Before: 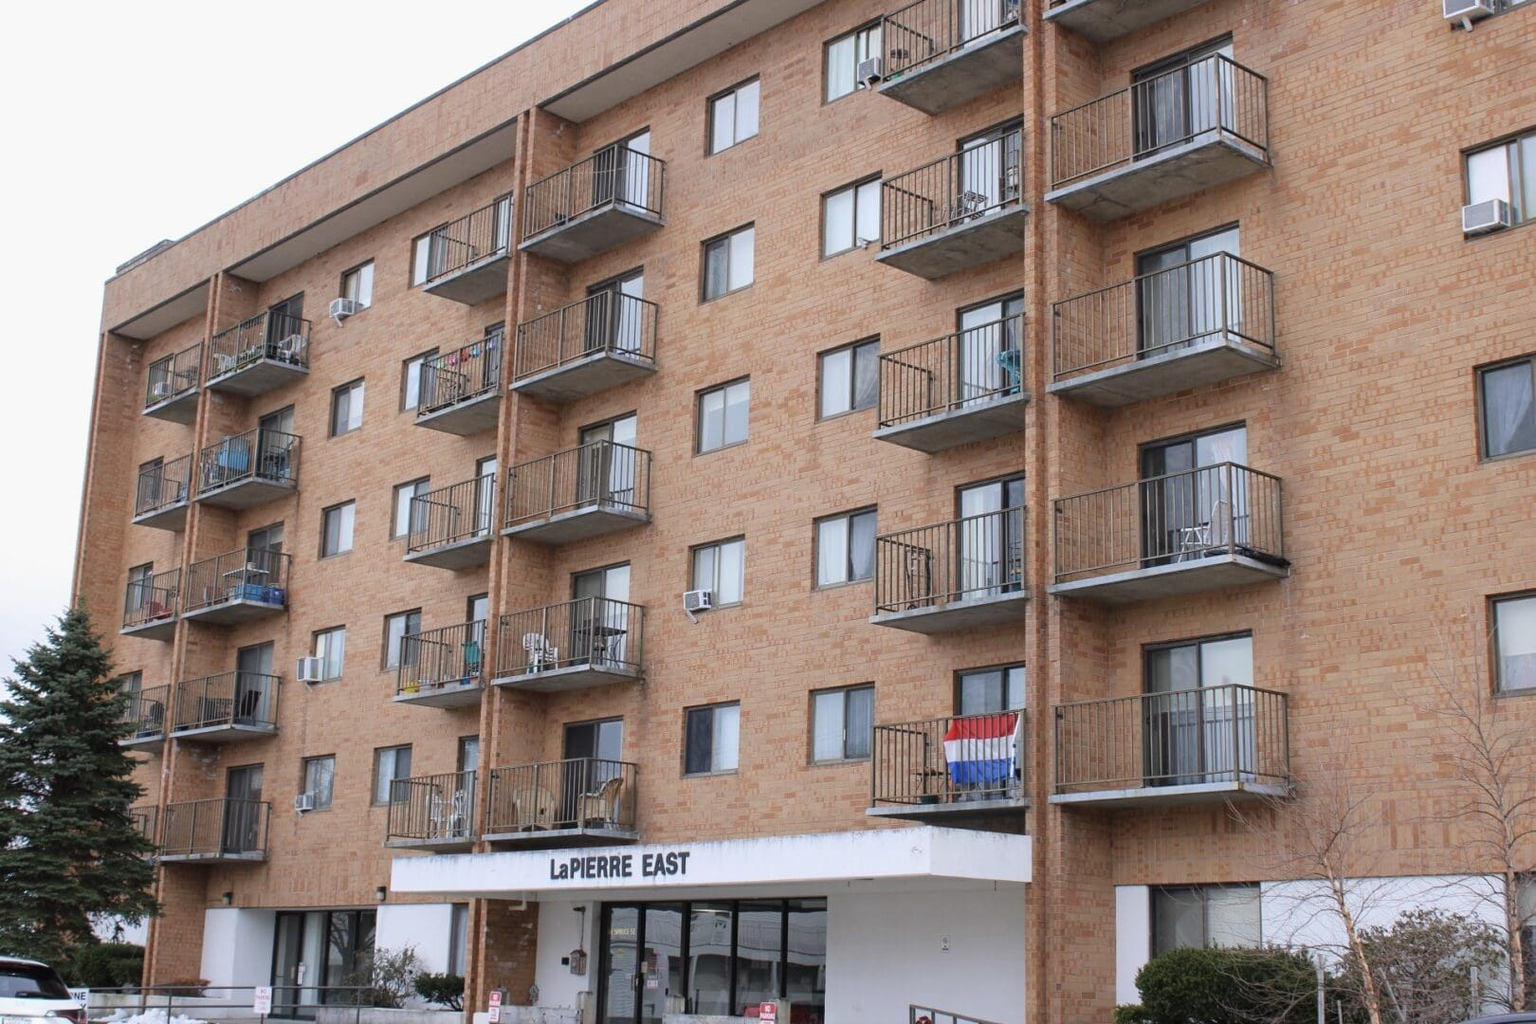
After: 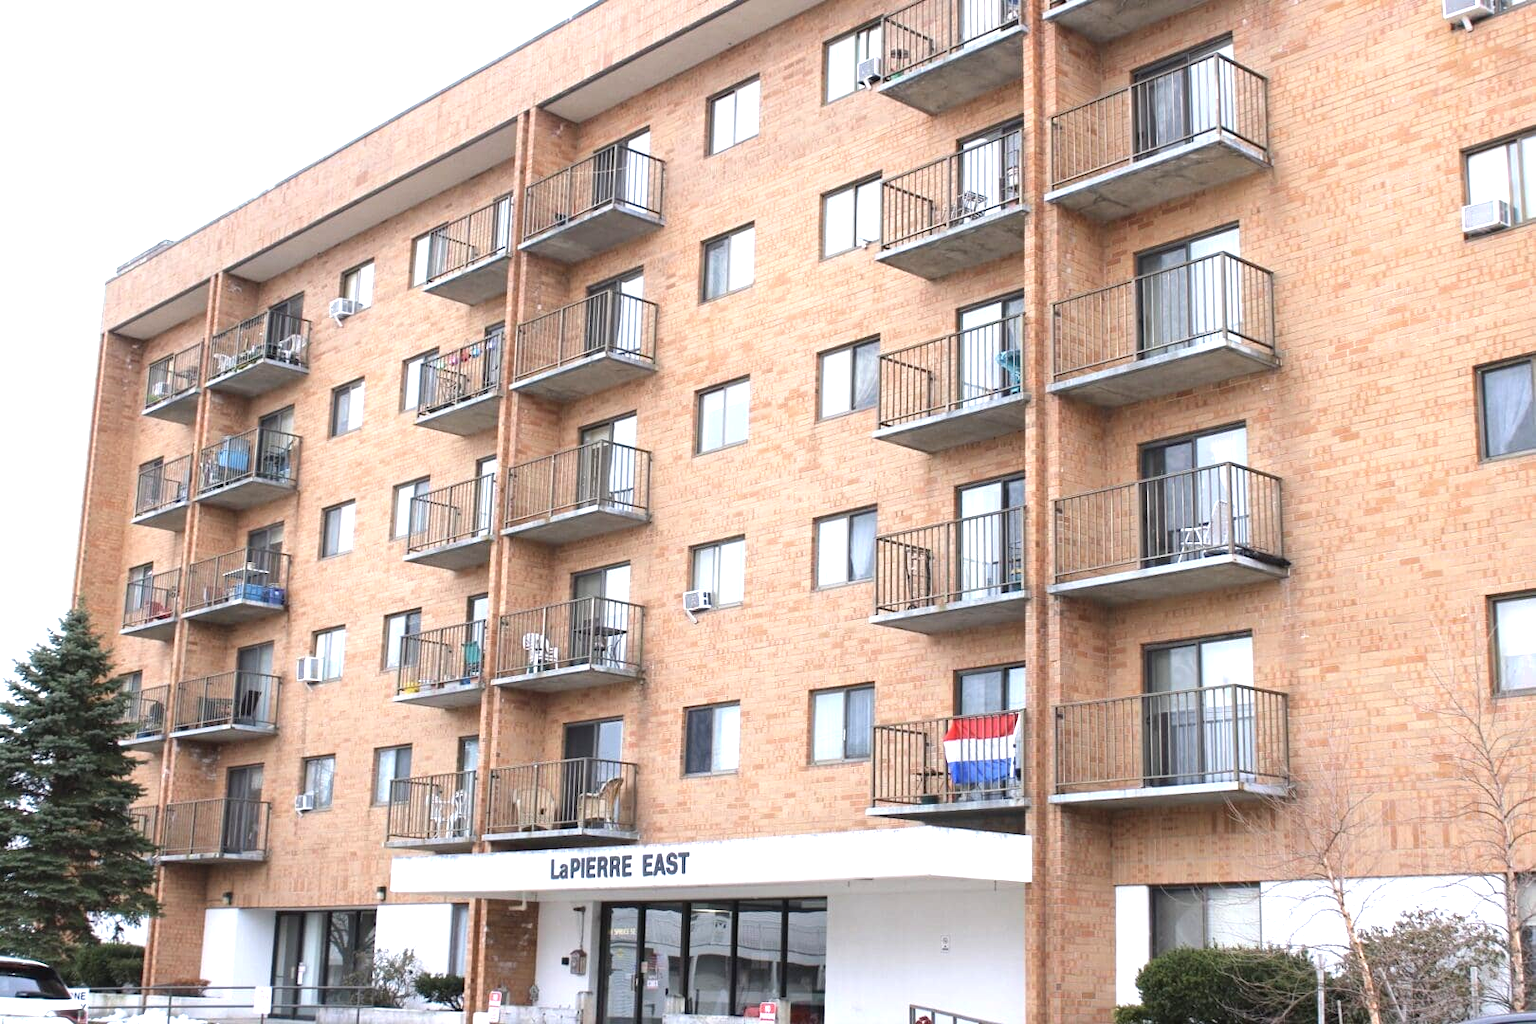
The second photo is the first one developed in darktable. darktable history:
exposure: black level correction 0, exposure 1.101 EV, compensate exposure bias true, compensate highlight preservation false
